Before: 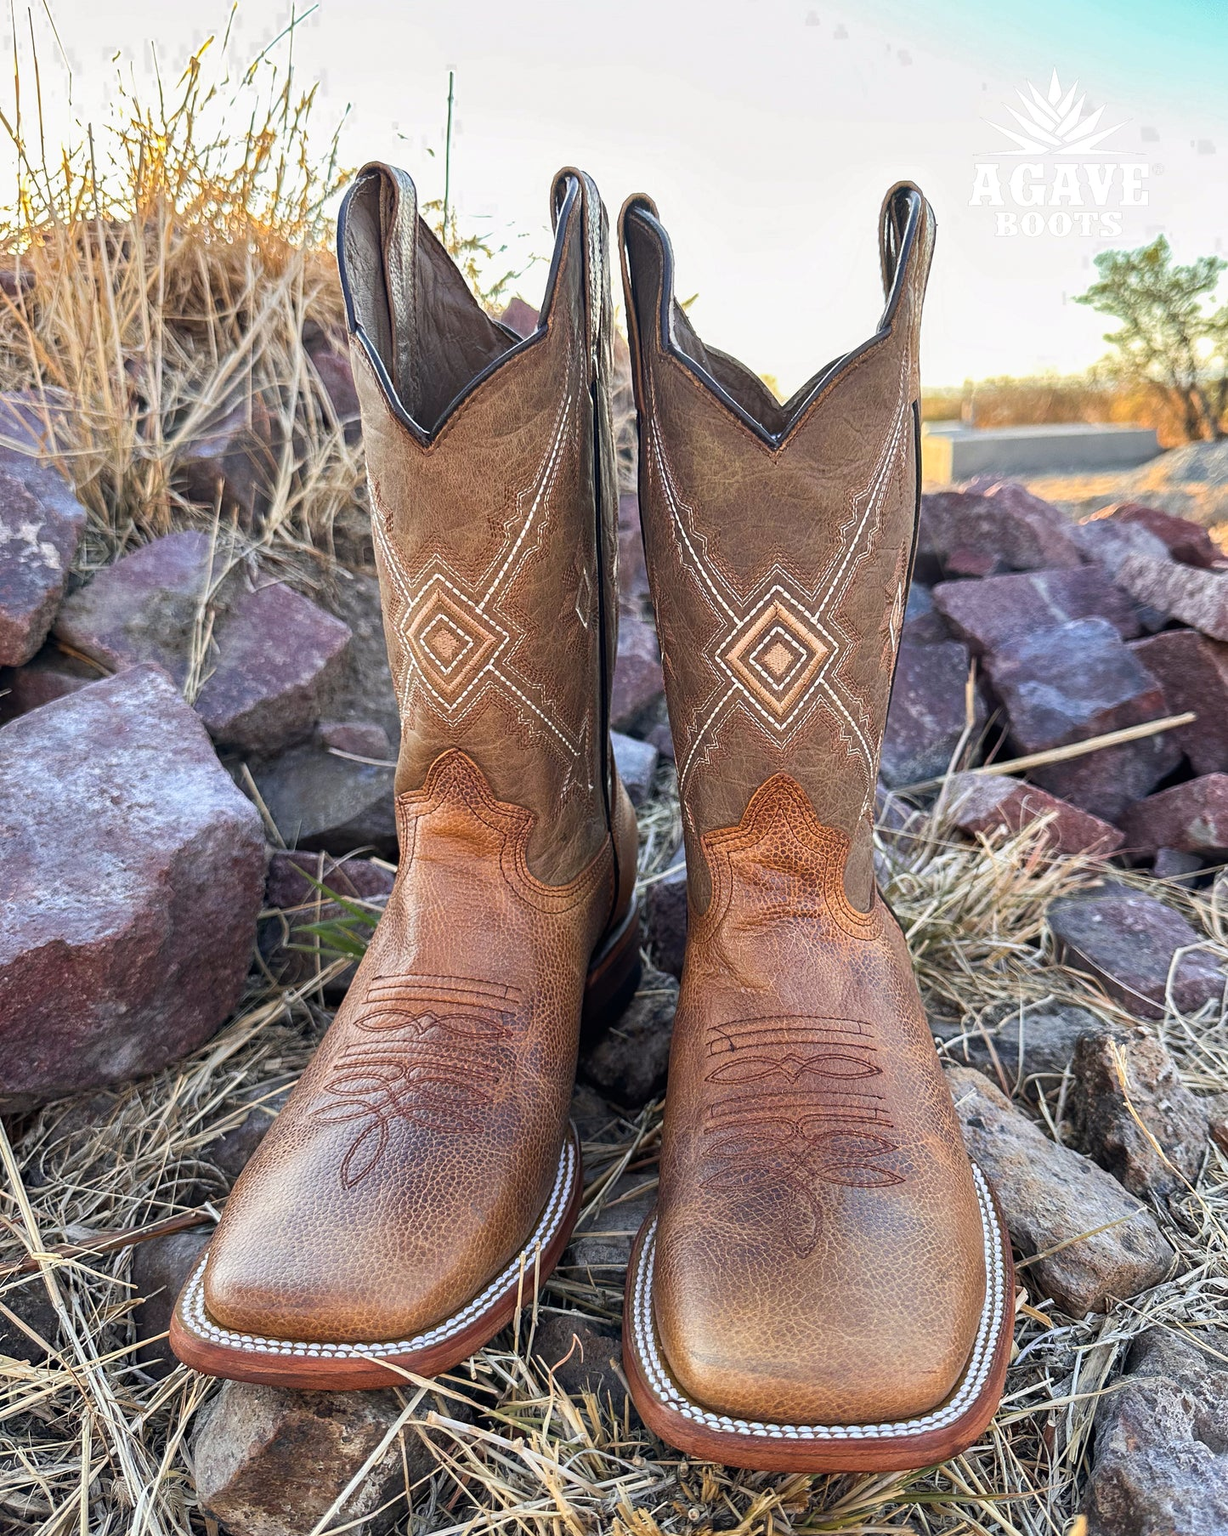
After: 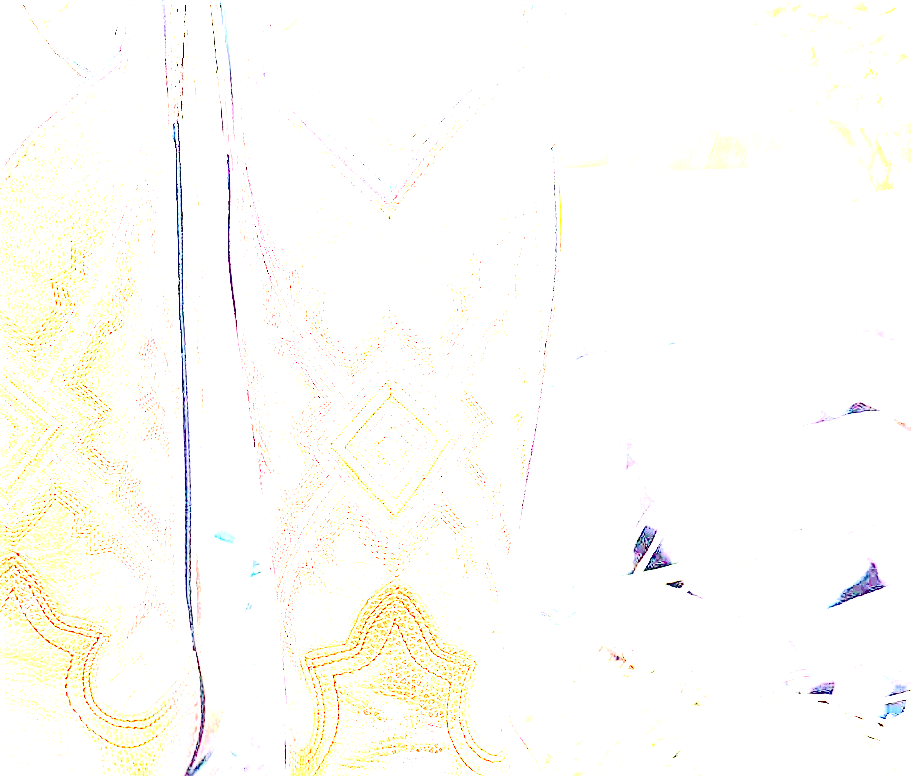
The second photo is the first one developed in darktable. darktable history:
crop: left 36.225%, top 18.101%, right 0.682%, bottom 38.936%
contrast brightness saturation: saturation -0.164
exposure: exposure 7.988 EV, compensate highlight preservation false
sharpen: on, module defaults
tone curve: curves: ch0 [(0, 0.008) (0.081, 0.044) (0.177, 0.123) (0.283, 0.253) (0.427, 0.441) (0.495, 0.524) (0.661, 0.756) (0.796, 0.859) (1, 0.951)]; ch1 [(0, 0) (0.161, 0.092) (0.35, 0.33) (0.392, 0.392) (0.427, 0.426) (0.479, 0.472) (0.505, 0.5) (0.521, 0.519) (0.567, 0.556) (0.583, 0.588) (0.625, 0.627) (0.678, 0.733) (1, 1)]; ch2 [(0, 0) (0.346, 0.362) (0.404, 0.427) (0.502, 0.499) (0.523, 0.522) (0.544, 0.561) (0.58, 0.59) (0.629, 0.642) (0.717, 0.678) (1, 1)], color space Lab, independent channels, preserve colors none
